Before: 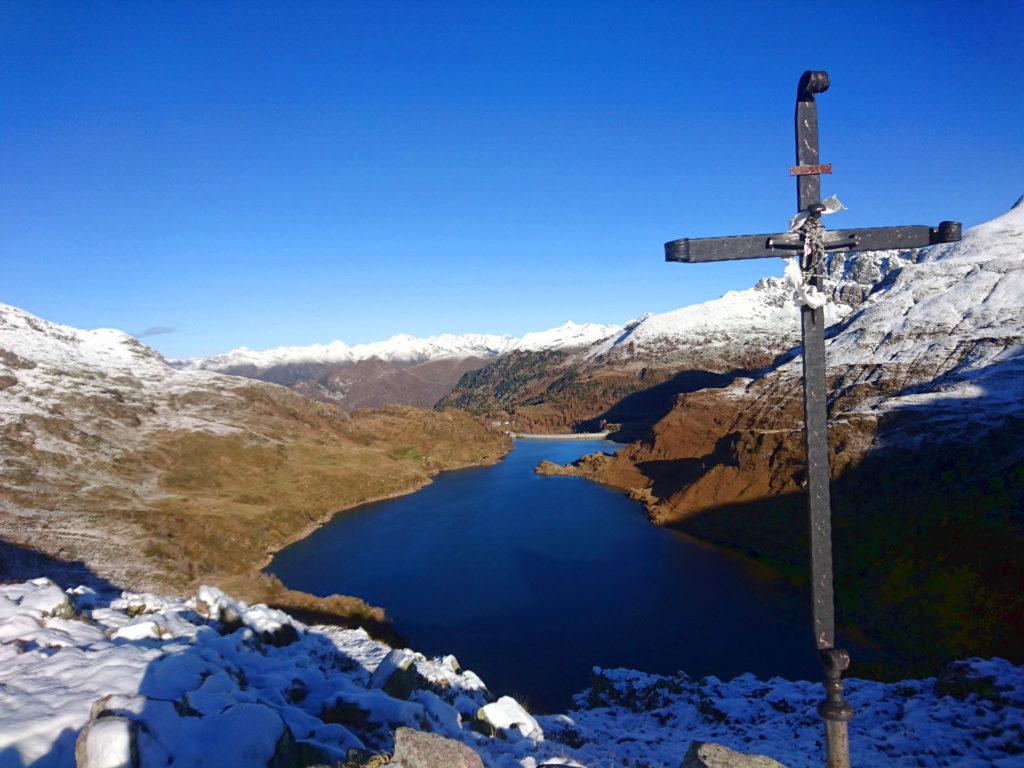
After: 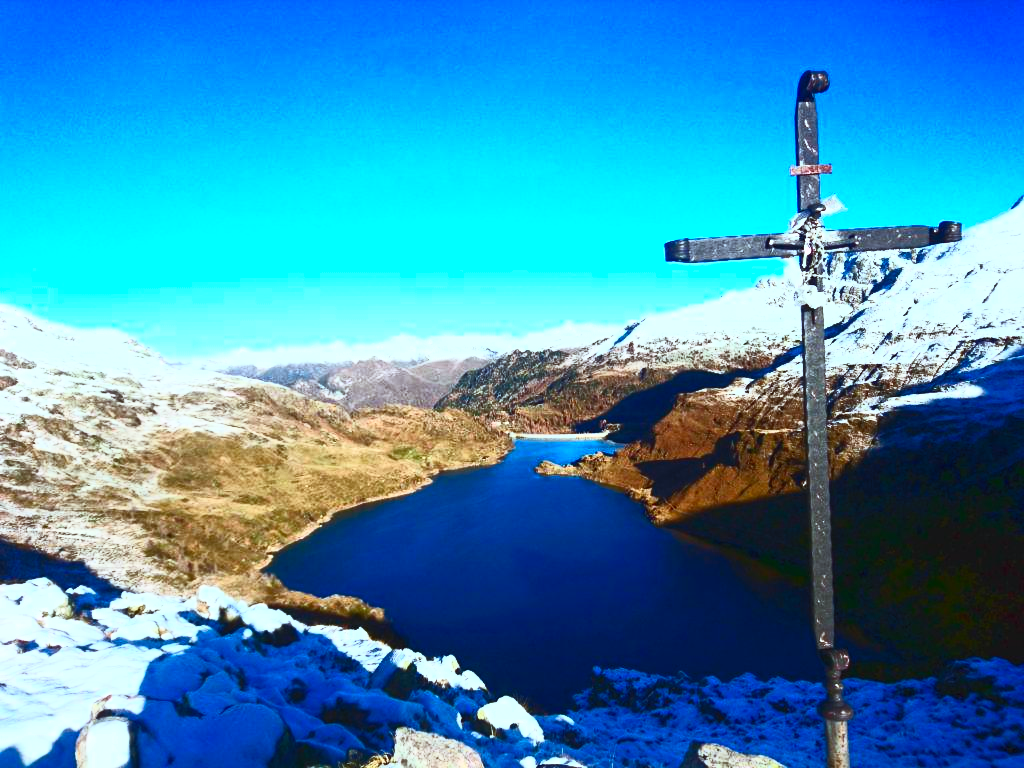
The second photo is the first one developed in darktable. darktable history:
contrast brightness saturation: contrast 0.821, brightness 0.592, saturation 0.578
color correction: highlights a* -10.23, highlights b* -10.13
